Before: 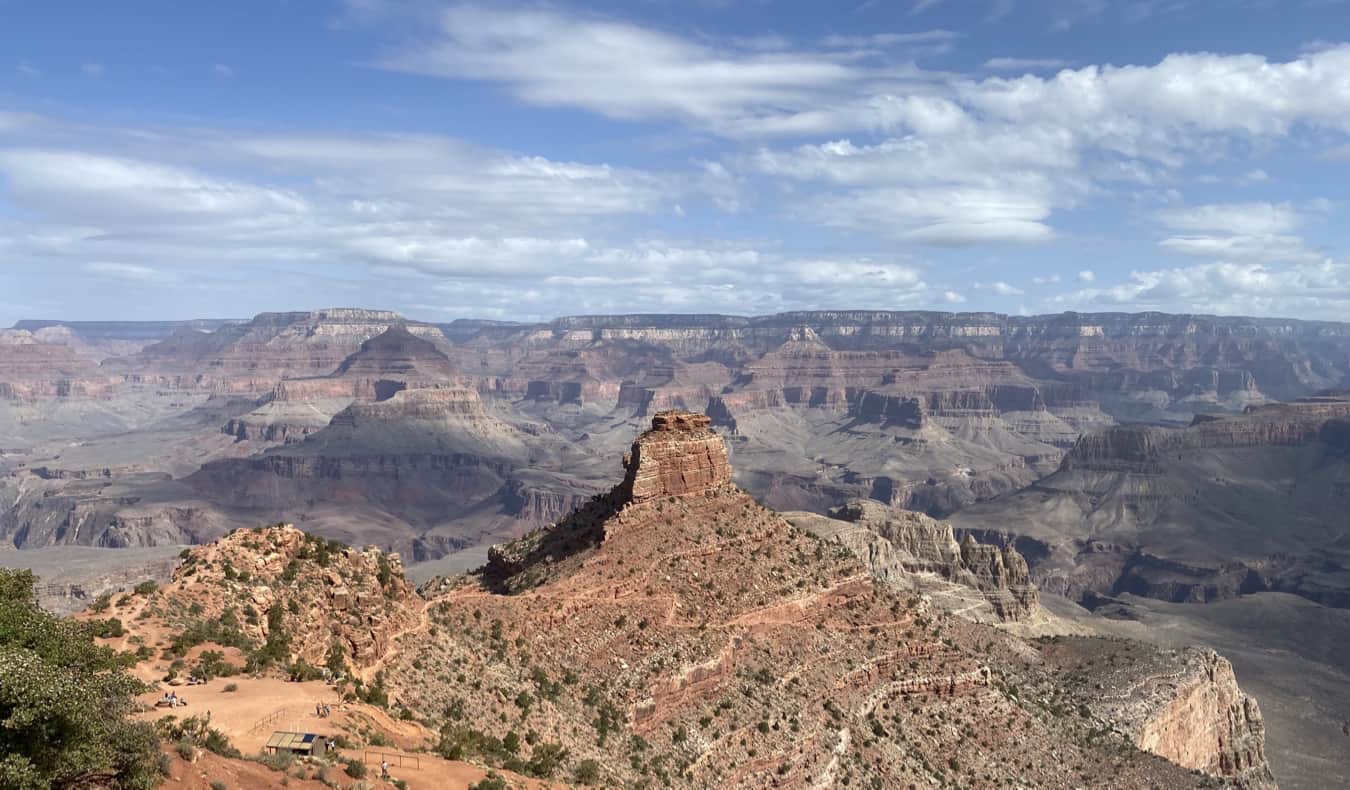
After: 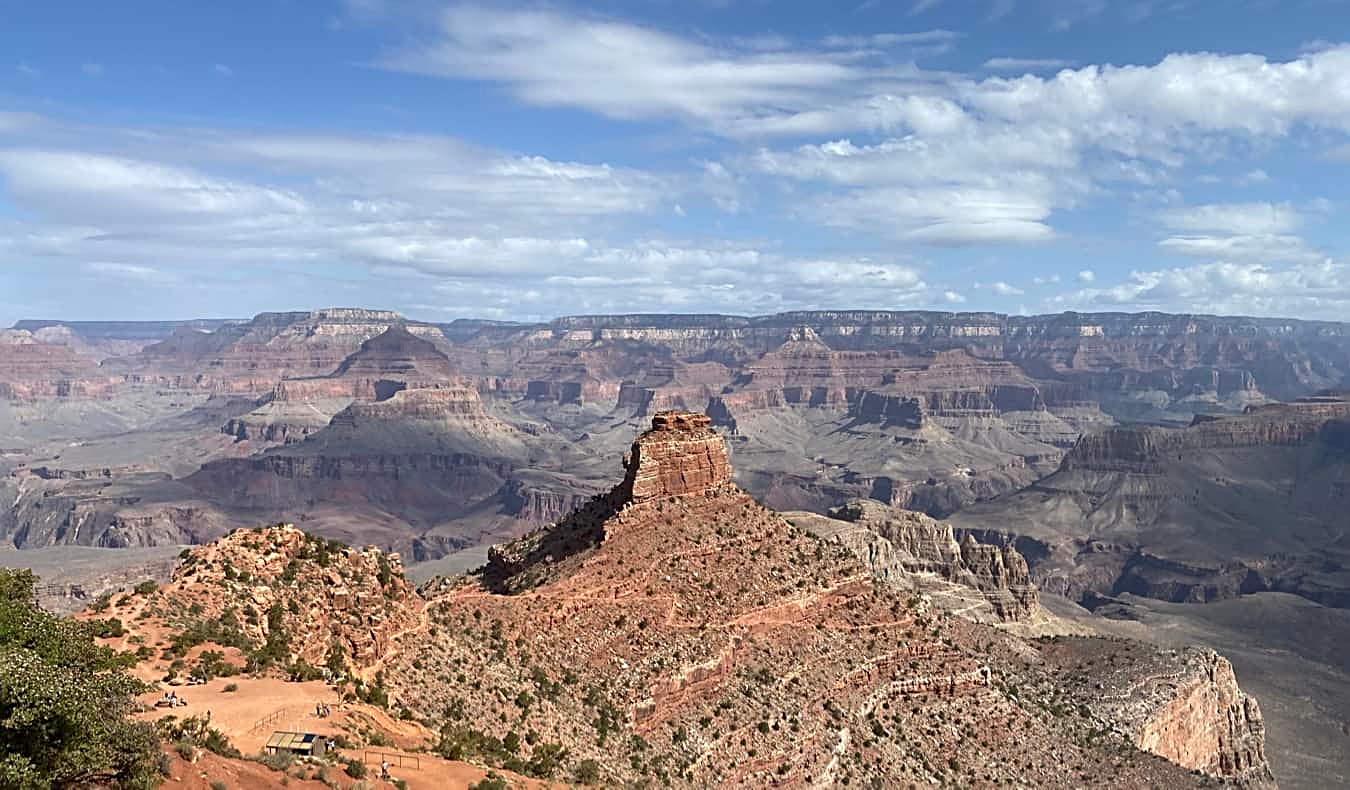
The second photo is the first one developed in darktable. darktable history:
sharpen: radius 2.565, amount 0.693
